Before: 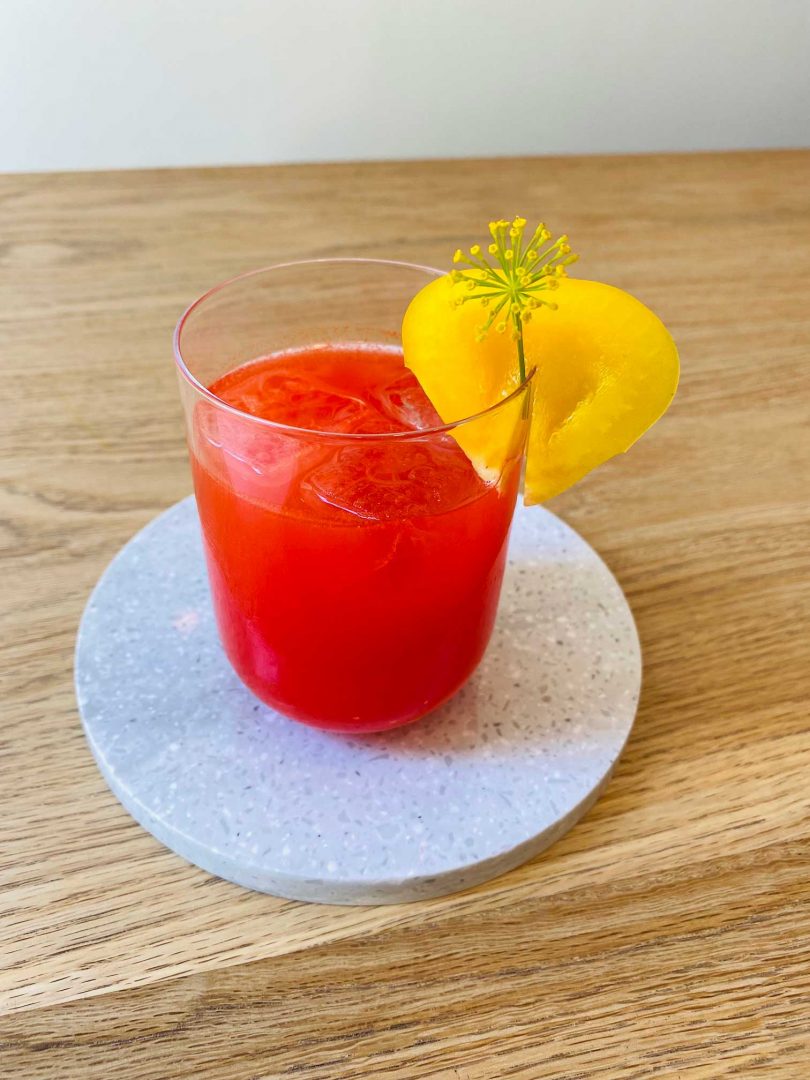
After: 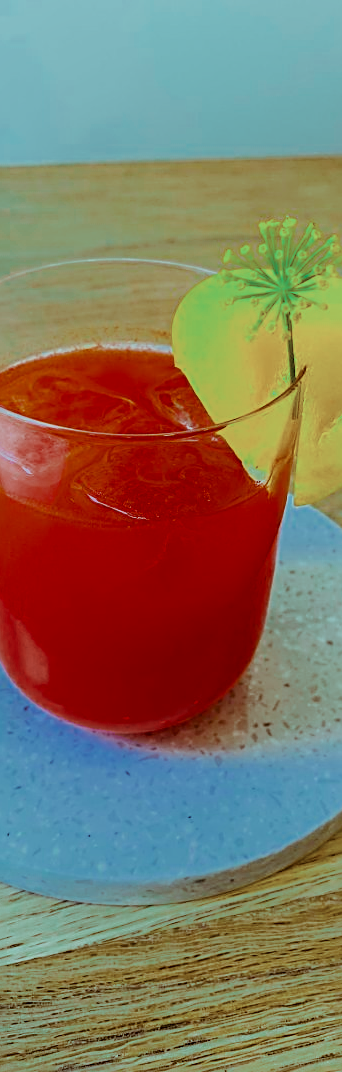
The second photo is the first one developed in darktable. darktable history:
color balance rgb: highlights gain › luminance -32.957%, highlights gain › chroma 5.587%, highlights gain › hue 215.51°, global offset › luminance 0.478%, perceptual saturation grading › global saturation 30.078%, global vibrance 34.708%
crop: left 28.464%, right 29.278%
filmic rgb: black relative exposure -5.11 EV, white relative exposure 3.99 EV, hardness 2.89, contrast 1.297, iterations of high-quality reconstruction 0
sharpen: radius 2.56, amount 0.652
shadows and highlights: shadows -63.76, white point adjustment -5.08, highlights 60.08
color zones: curves: ch0 [(0, 0.5) (0.125, 0.4) (0.25, 0.5) (0.375, 0.4) (0.5, 0.4) (0.625, 0.35) (0.75, 0.35) (0.875, 0.5)]; ch1 [(0, 0.35) (0.125, 0.45) (0.25, 0.35) (0.375, 0.35) (0.5, 0.35) (0.625, 0.35) (0.75, 0.45) (0.875, 0.35)]; ch2 [(0, 0.6) (0.125, 0.5) (0.25, 0.5) (0.375, 0.6) (0.5, 0.6) (0.625, 0.5) (0.75, 0.5) (0.875, 0.5)]
